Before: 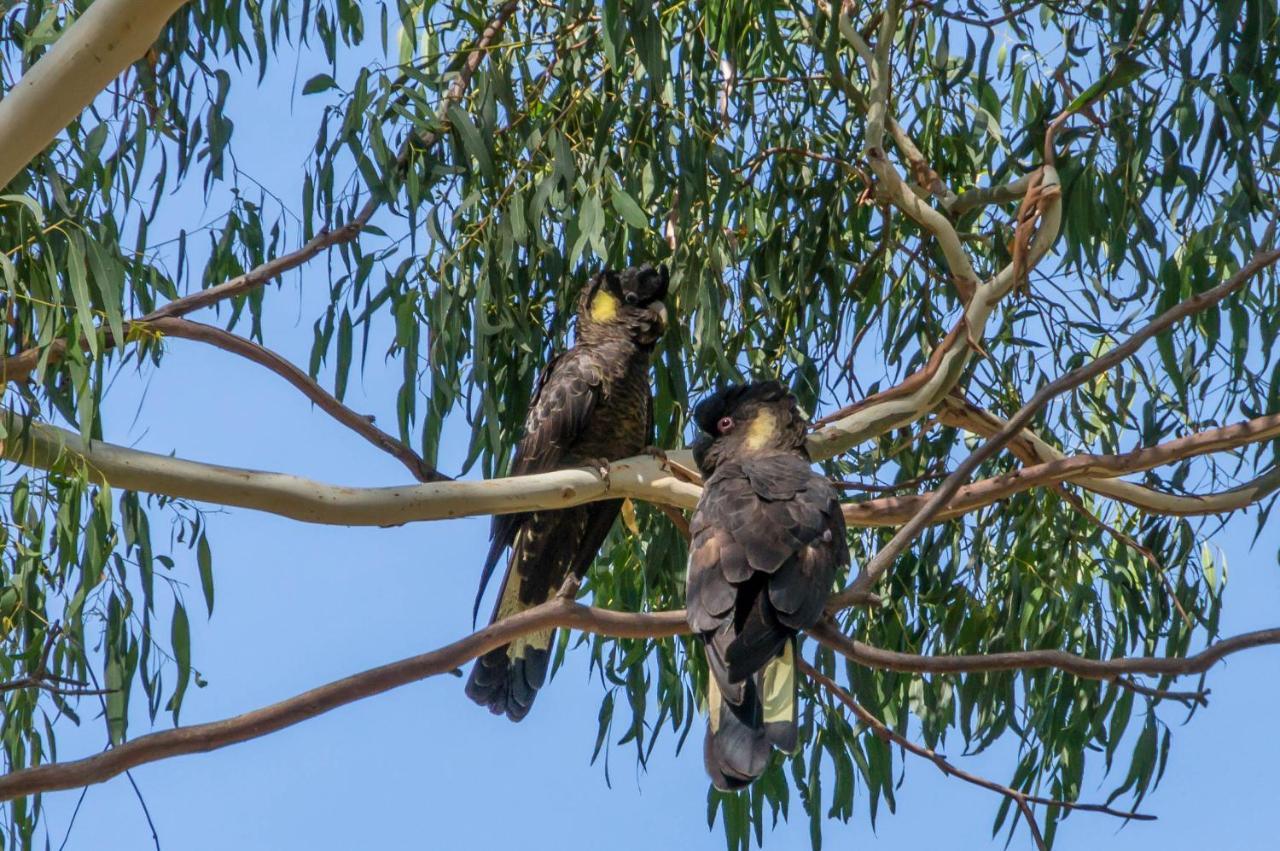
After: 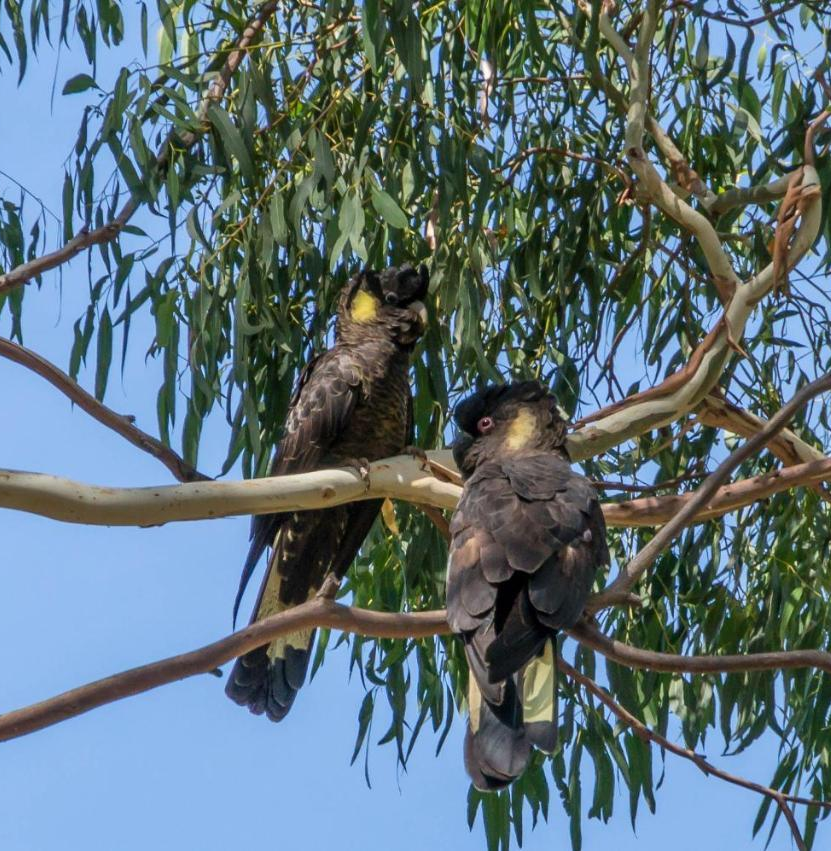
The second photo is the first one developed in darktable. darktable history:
crop and rotate: left 18.781%, right 16.268%
